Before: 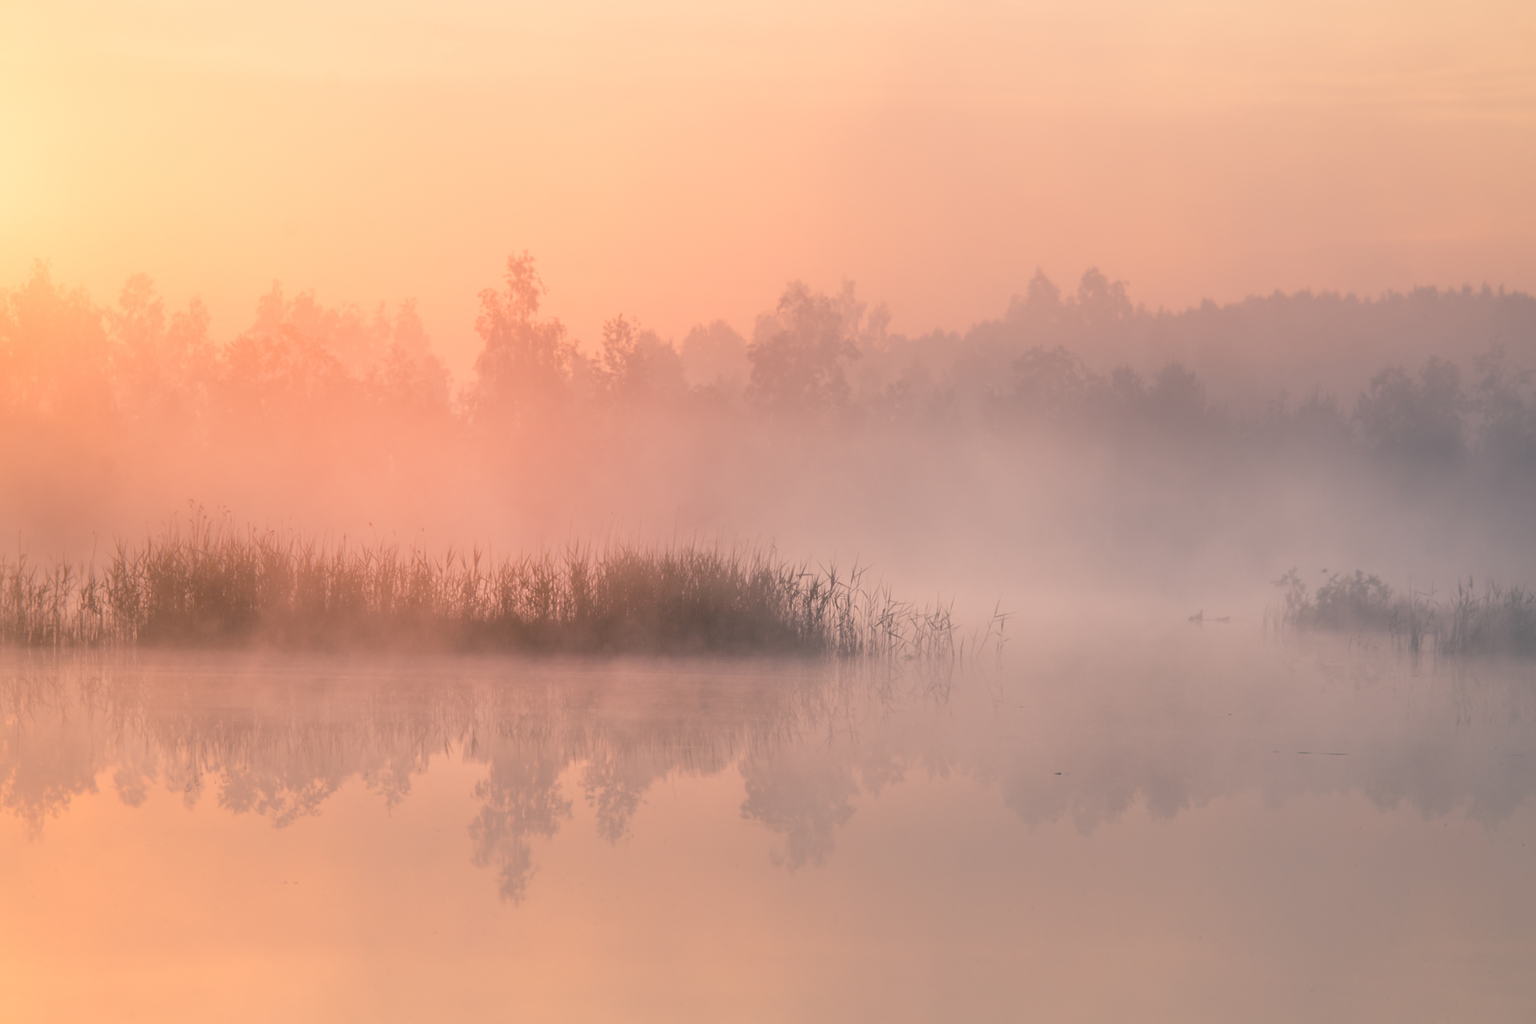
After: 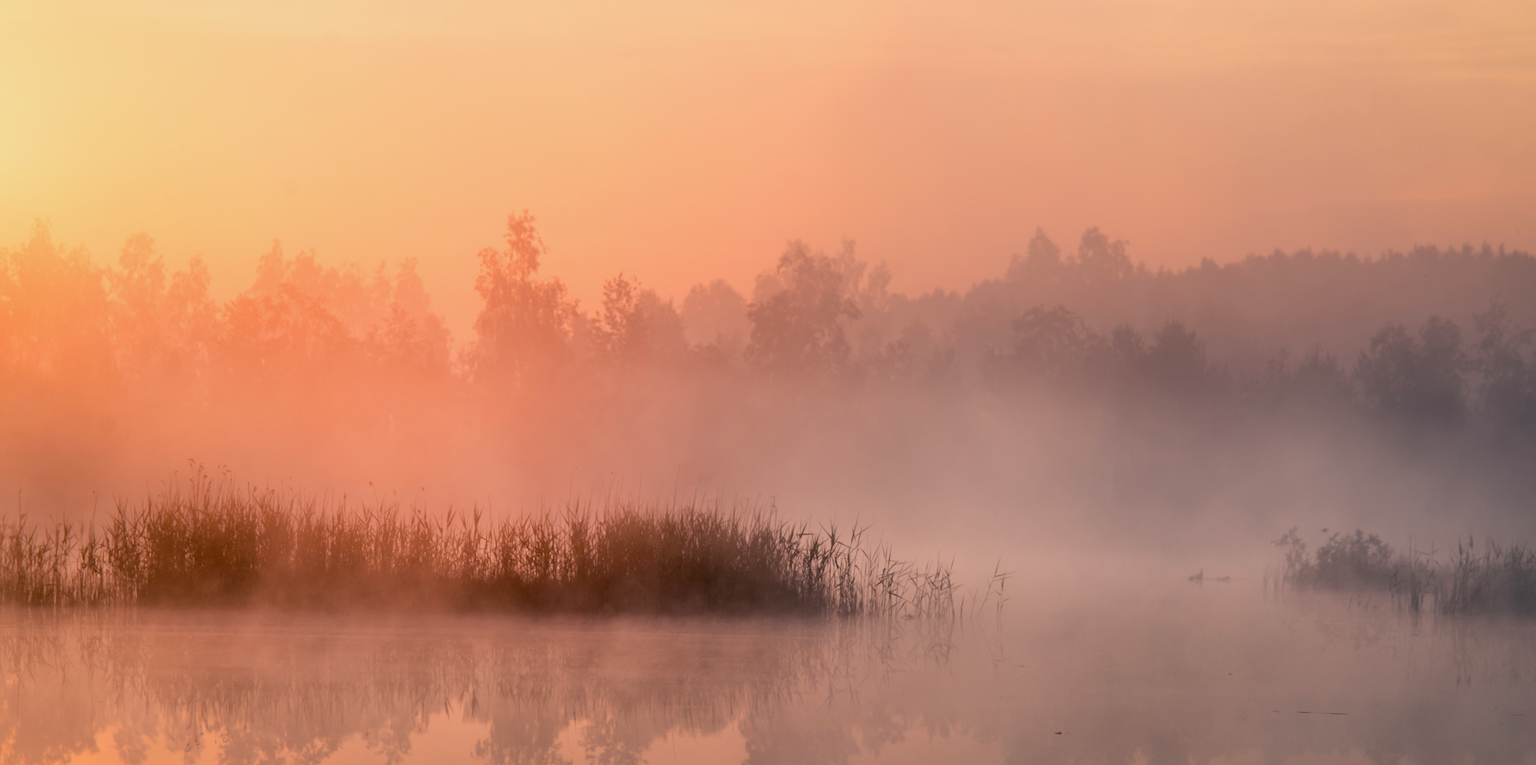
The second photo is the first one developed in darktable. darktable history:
exposure: black level correction 0.044, exposure -0.228 EV, compensate highlight preservation false
crop: top 3.987%, bottom 21.303%
contrast brightness saturation: contrast 0.134, brightness -0.053, saturation 0.161
